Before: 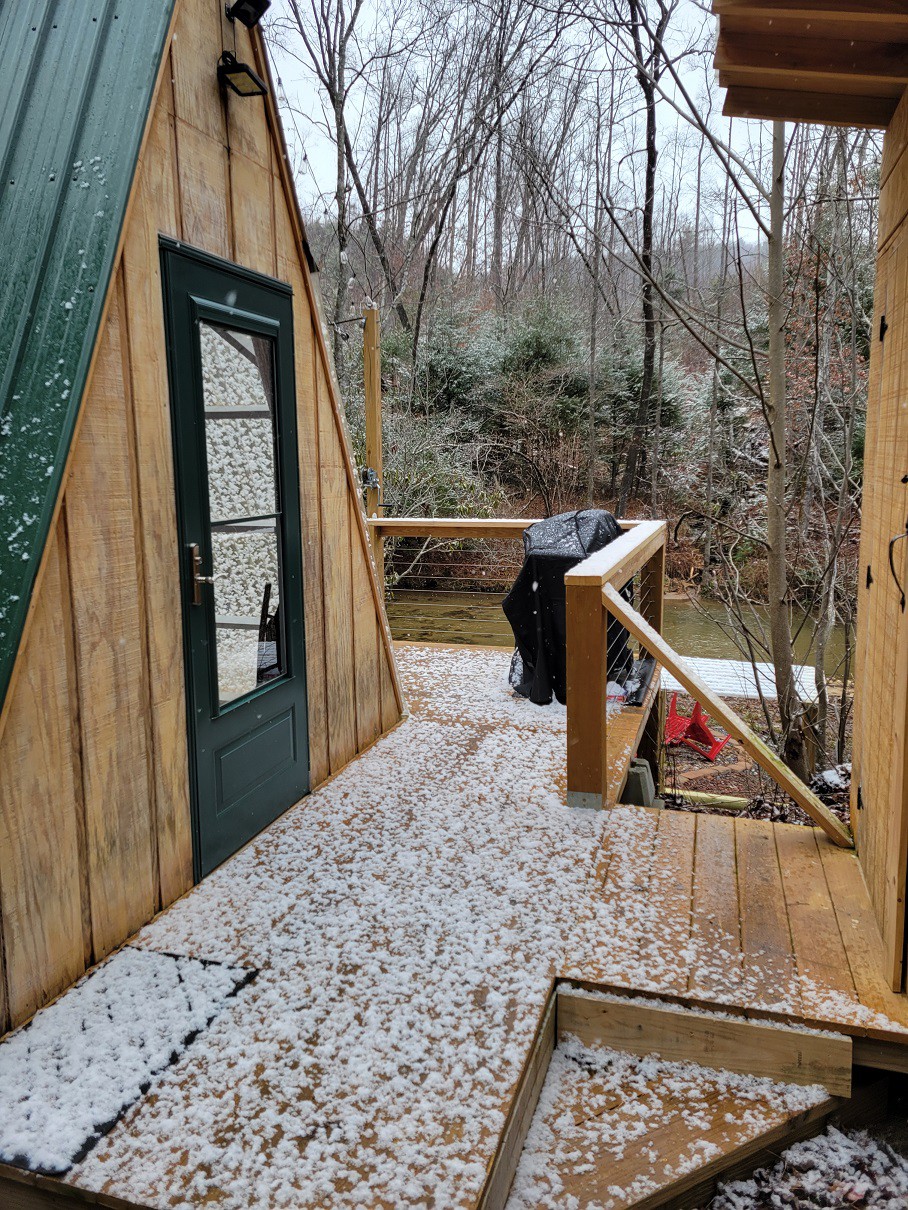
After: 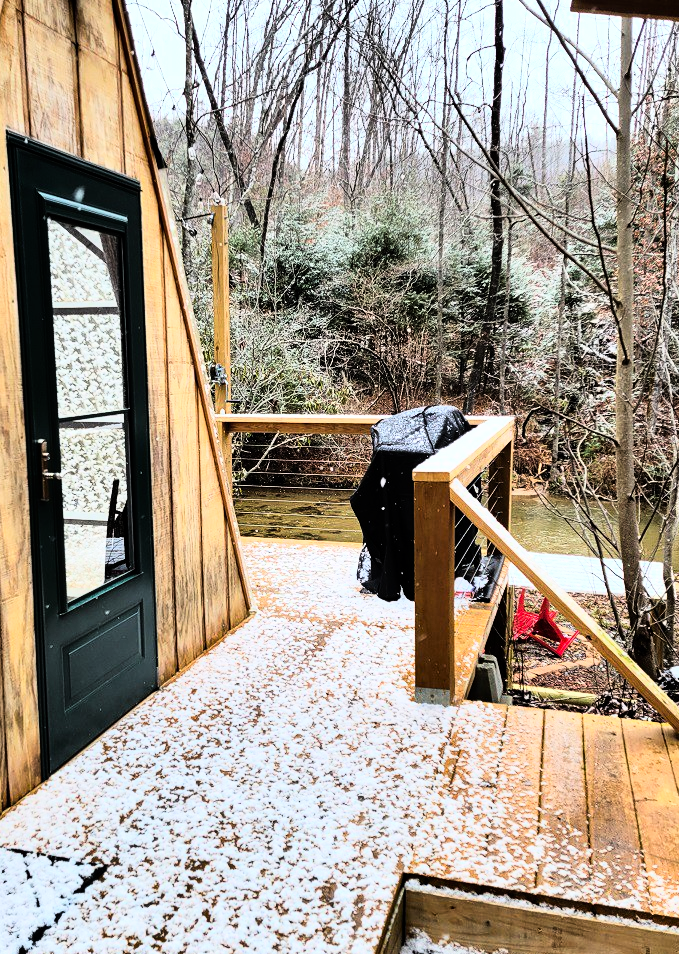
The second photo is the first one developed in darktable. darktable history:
crop: left 16.768%, top 8.653%, right 8.362%, bottom 12.485%
contrast brightness saturation: saturation 0.1
shadows and highlights: soften with gaussian
rgb curve: curves: ch0 [(0, 0) (0.21, 0.15) (0.24, 0.21) (0.5, 0.75) (0.75, 0.96) (0.89, 0.99) (1, 1)]; ch1 [(0, 0.02) (0.21, 0.13) (0.25, 0.2) (0.5, 0.67) (0.75, 0.9) (0.89, 0.97) (1, 1)]; ch2 [(0, 0.02) (0.21, 0.13) (0.25, 0.2) (0.5, 0.67) (0.75, 0.9) (0.89, 0.97) (1, 1)], compensate middle gray true
